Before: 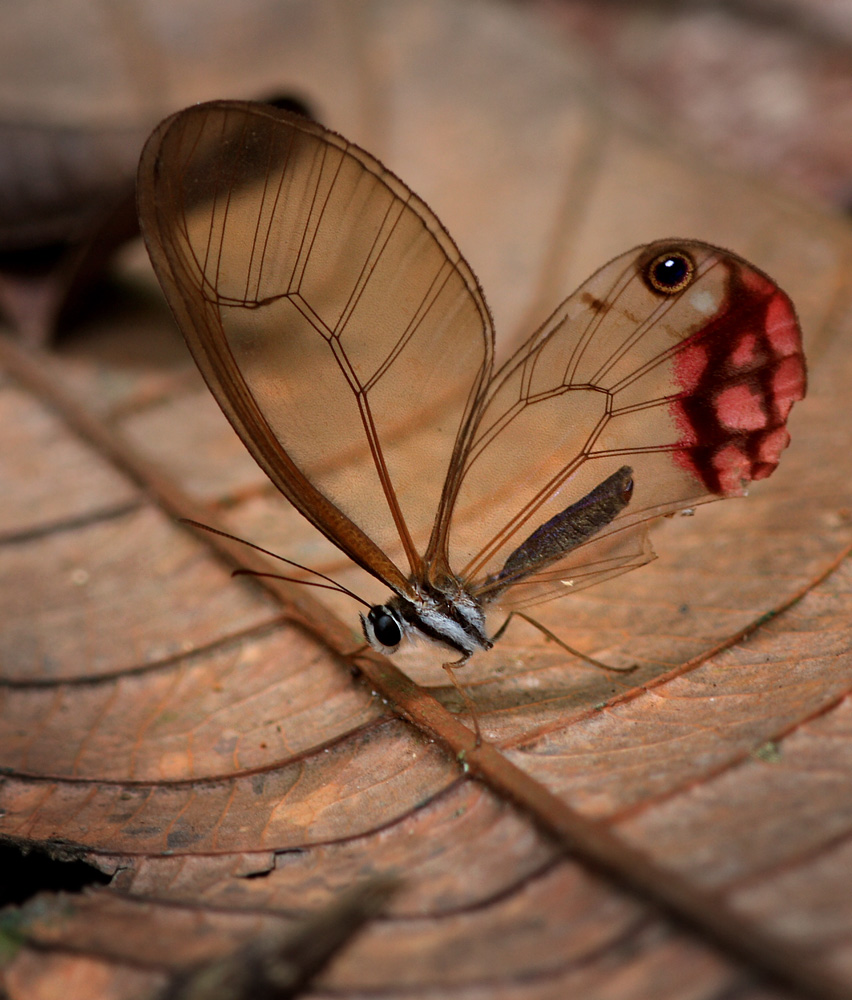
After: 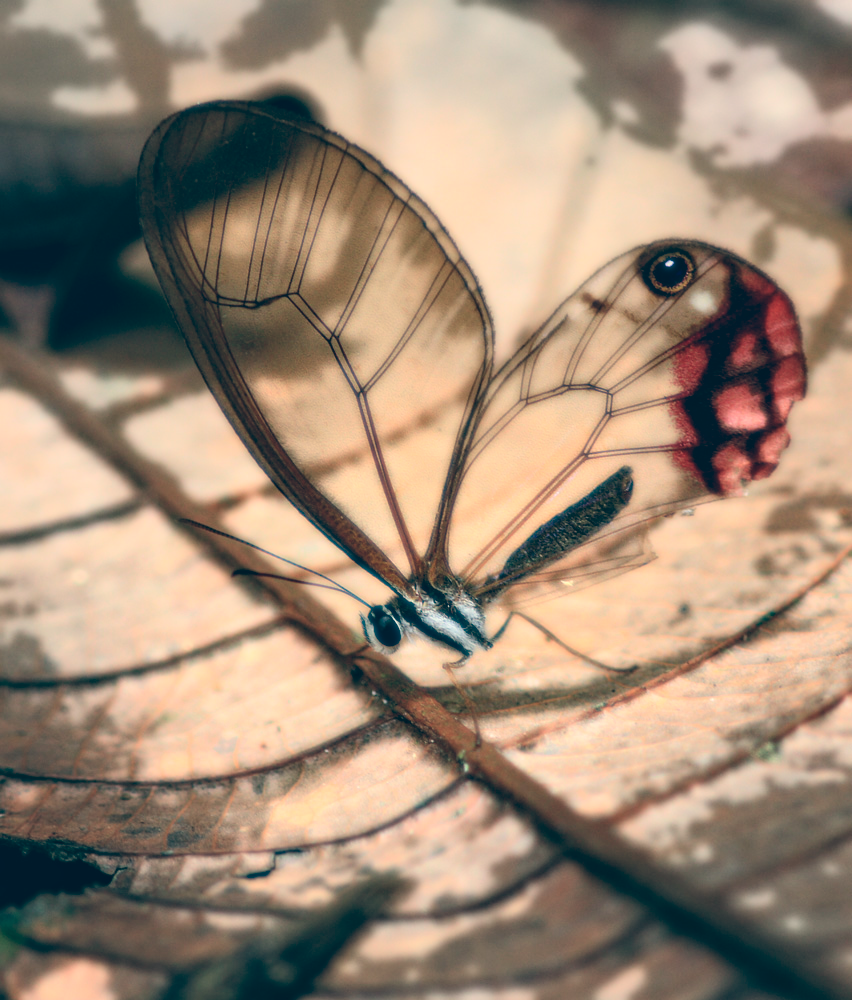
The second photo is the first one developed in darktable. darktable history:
bloom: size 0%, threshold 54.82%, strength 8.31%
local contrast: on, module defaults
color balance: lift [1.006, 0.985, 1.002, 1.015], gamma [1, 0.953, 1.008, 1.047], gain [1.076, 1.13, 1.004, 0.87]
color correction: highlights a* -6.69, highlights b* 0.49
